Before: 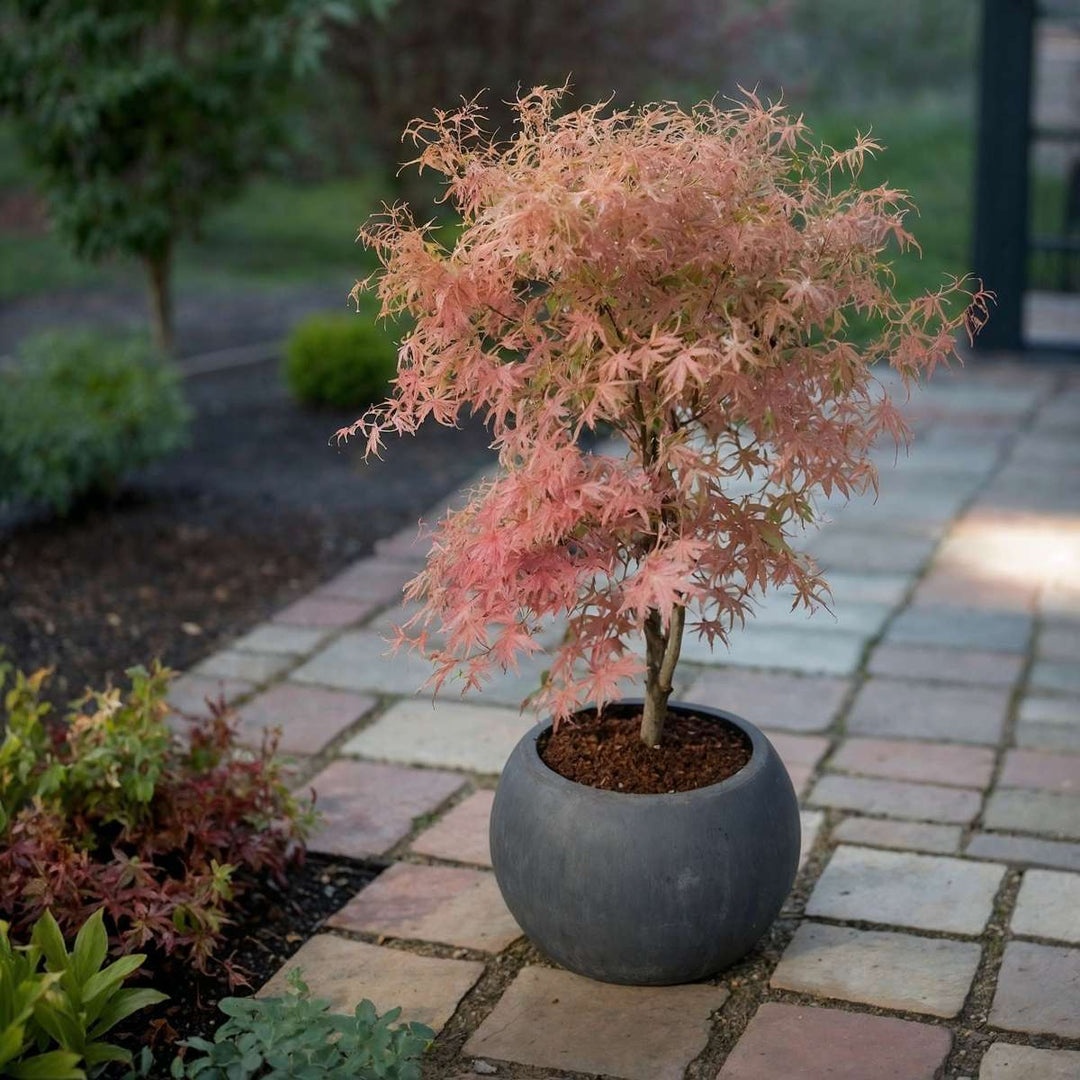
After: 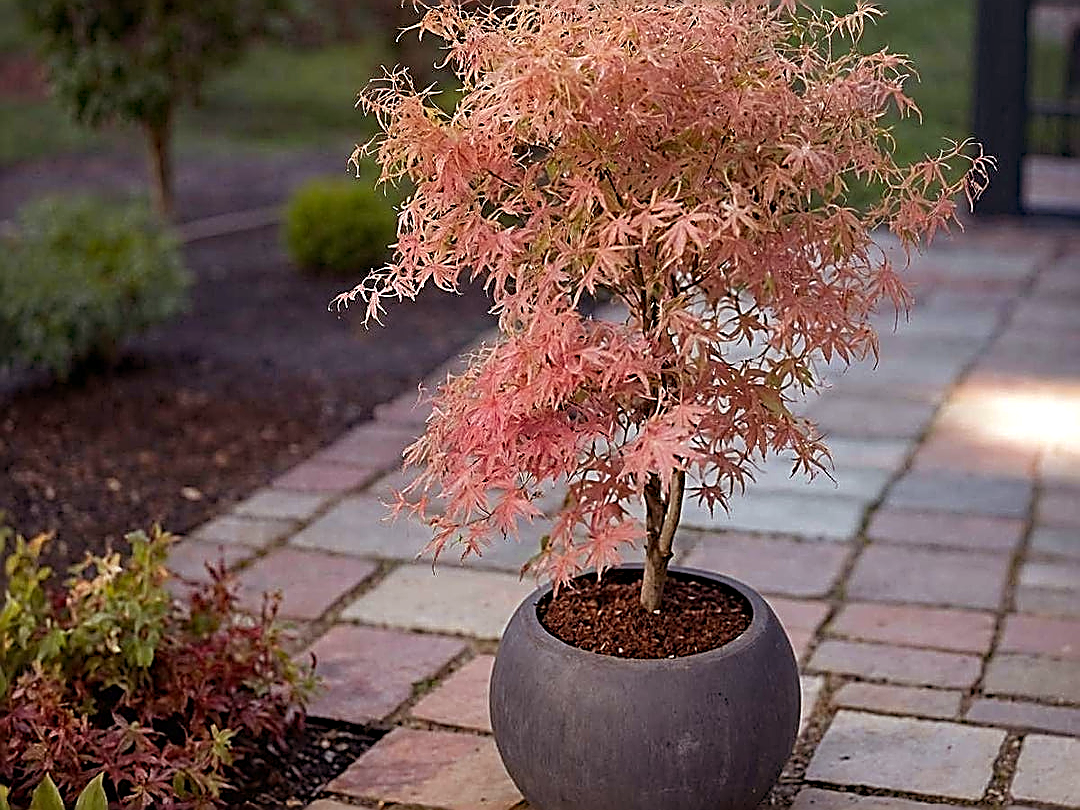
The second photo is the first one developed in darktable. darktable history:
crop and rotate: top 12.5%, bottom 12.5%
rgb levels: mode RGB, independent channels, levels [[0, 0.474, 1], [0, 0.5, 1], [0, 0.5, 1]]
haze removal: compatibility mode true, adaptive false
sharpen: amount 2
